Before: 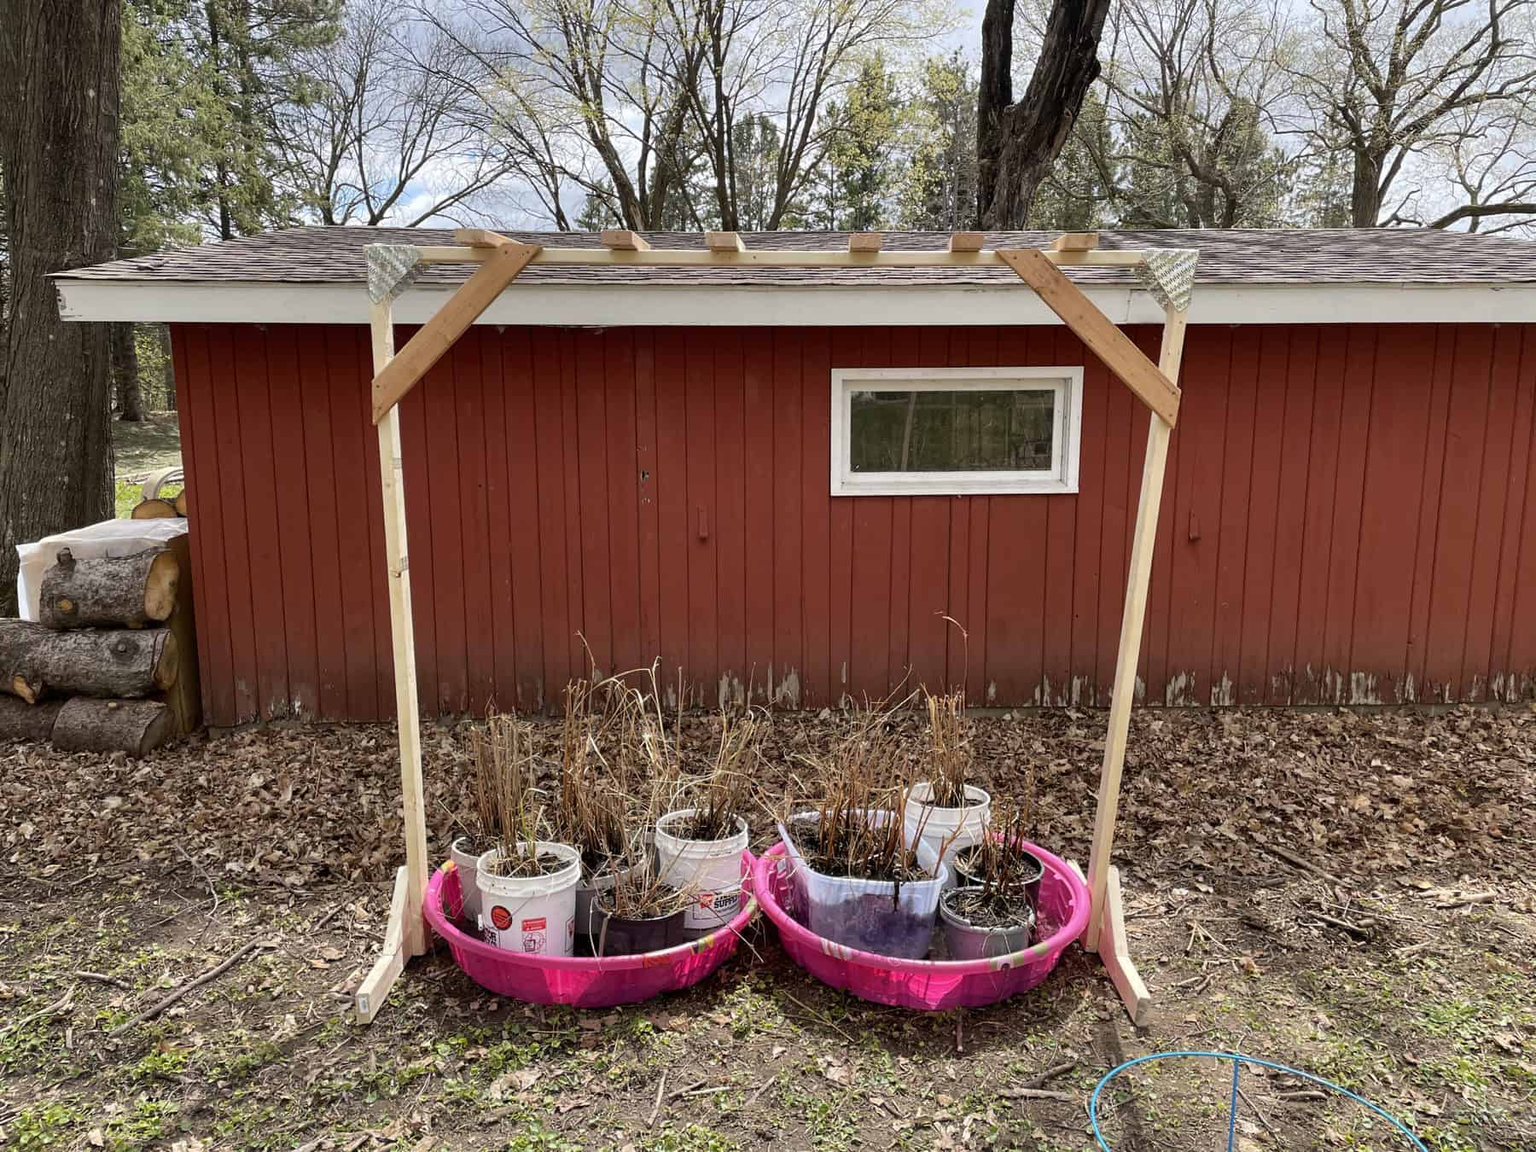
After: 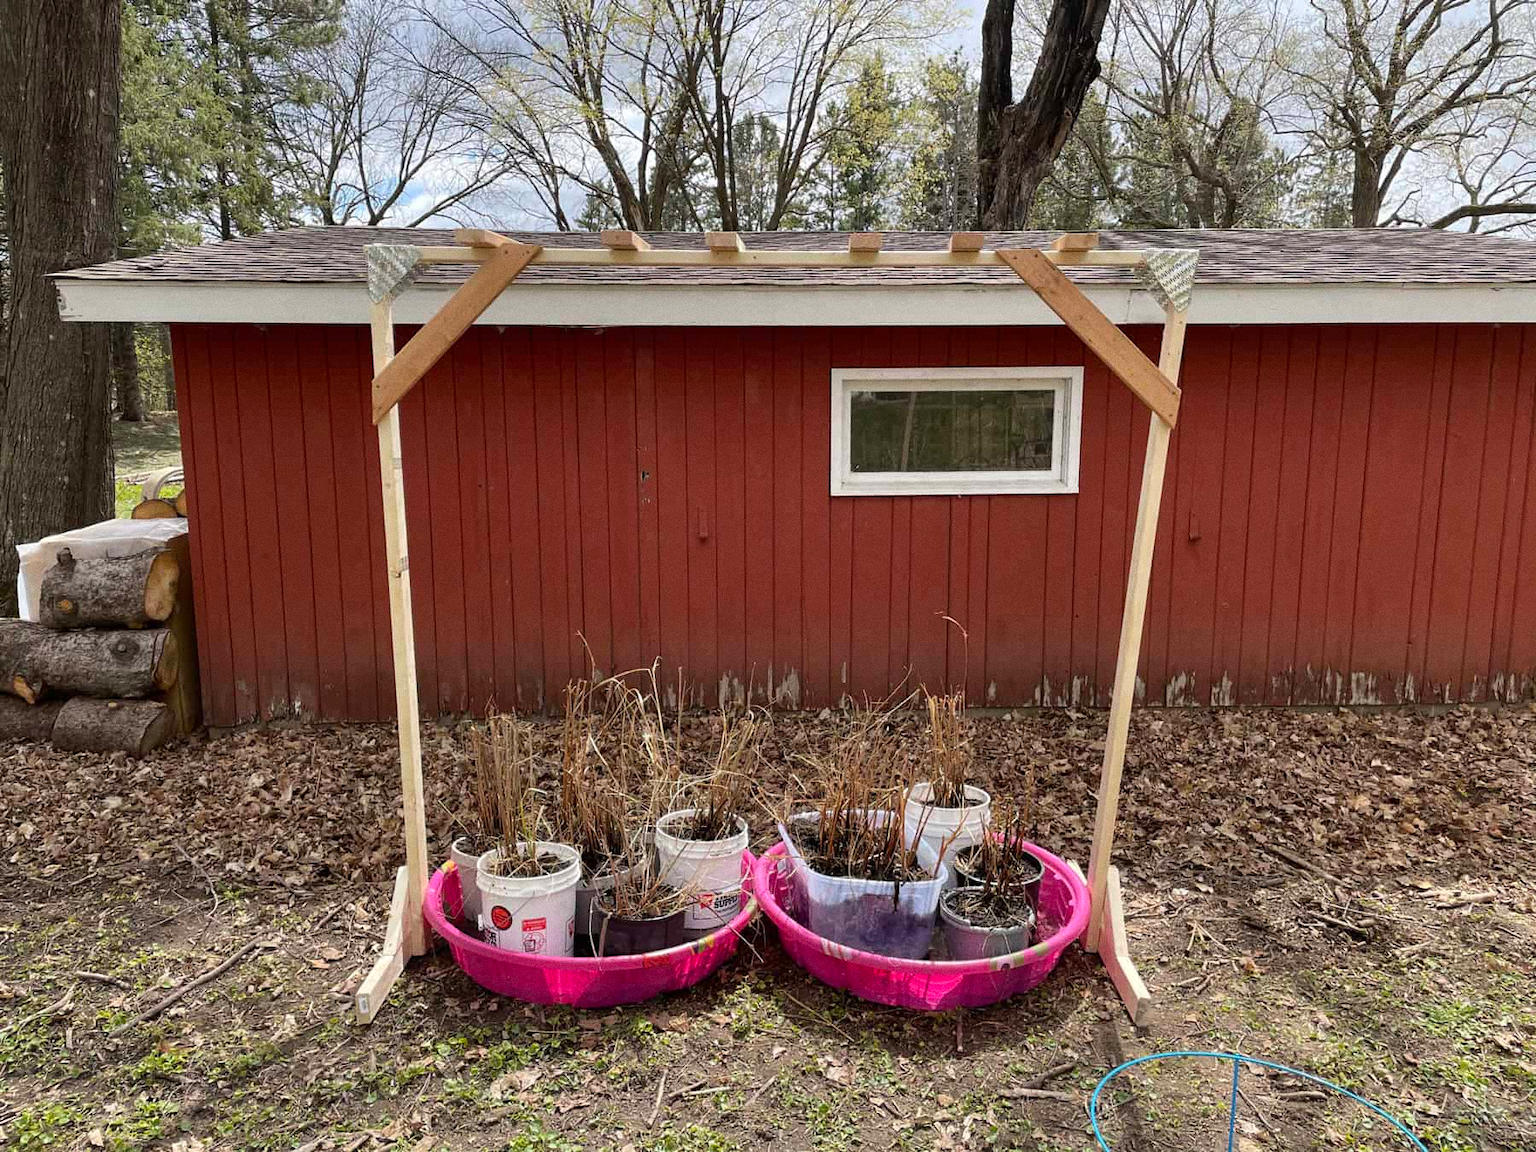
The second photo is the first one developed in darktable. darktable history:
grain: coarseness 0.09 ISO
tone equalizer: on, module defaults
